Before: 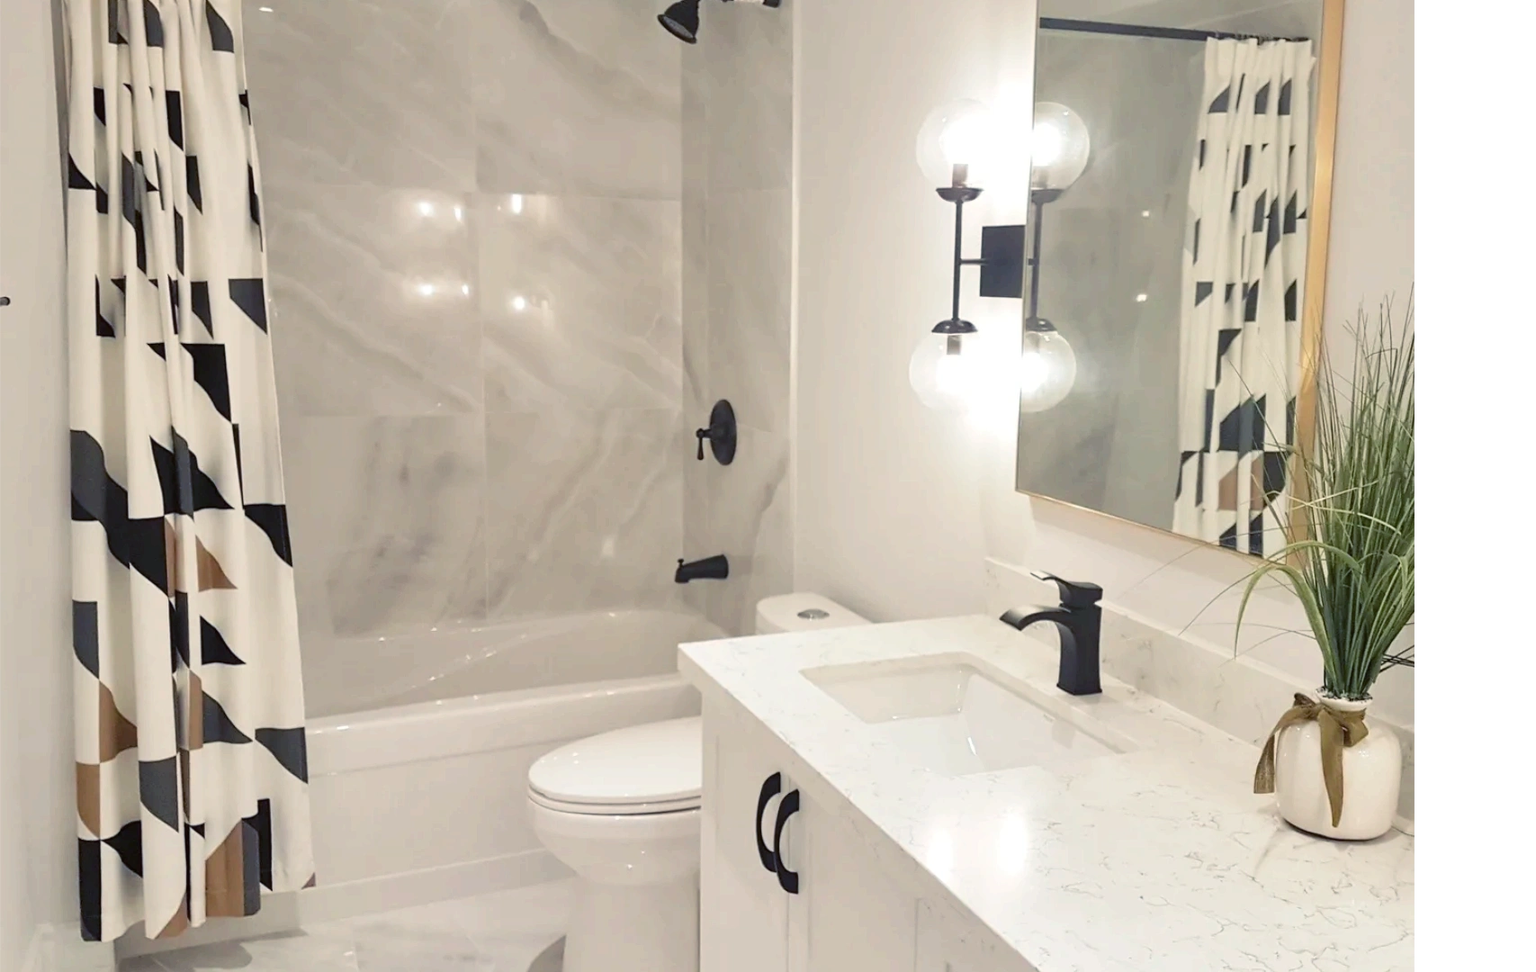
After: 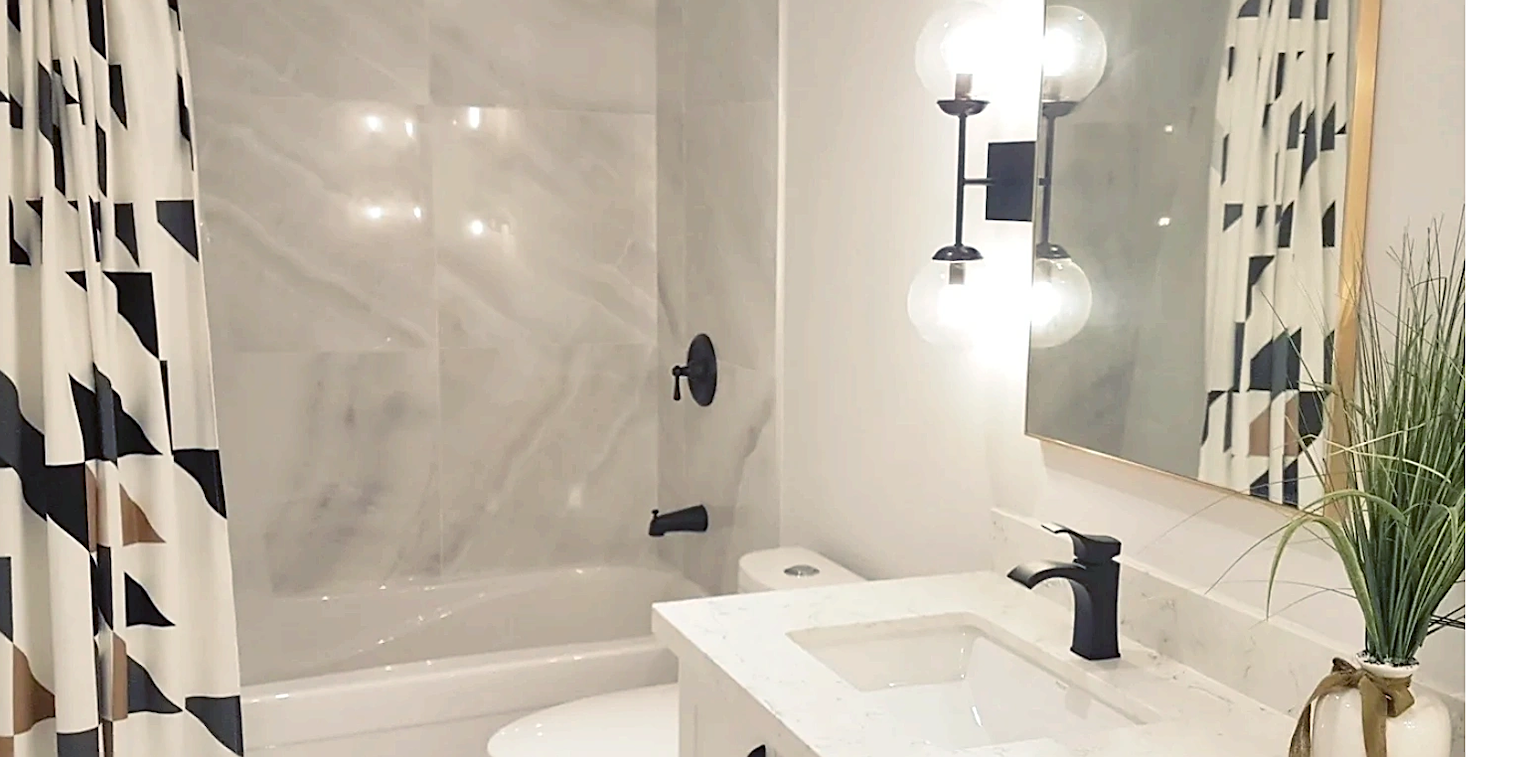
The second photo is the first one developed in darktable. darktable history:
sharpen: on, module defaults
crop: left 5.706%, top 10.029%, right 3.668%, bottom 19.41%
